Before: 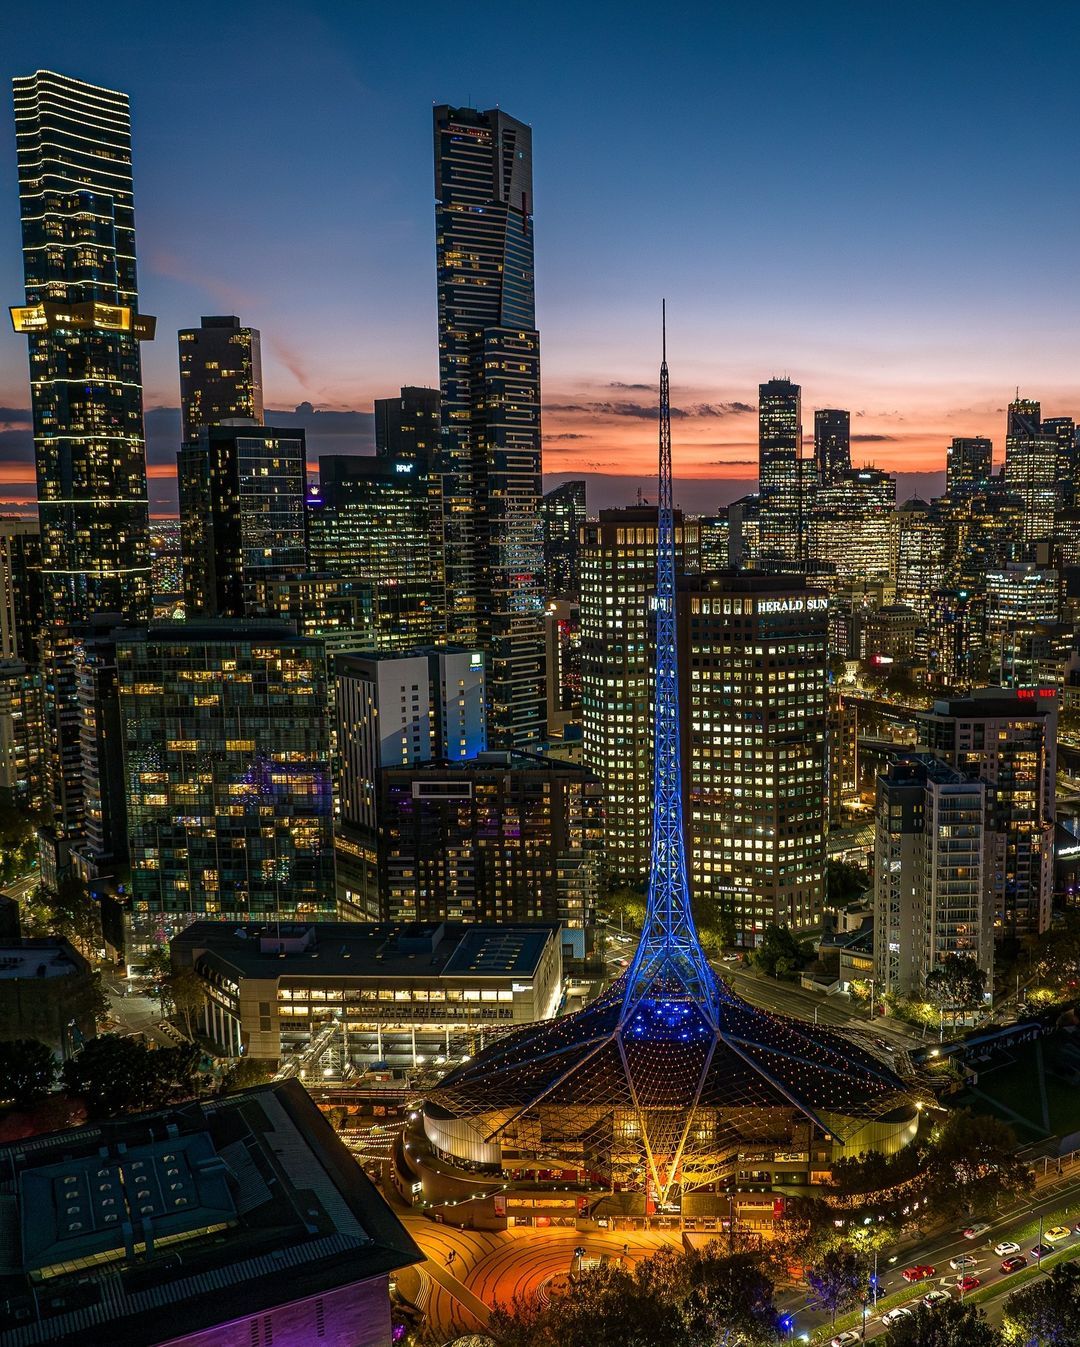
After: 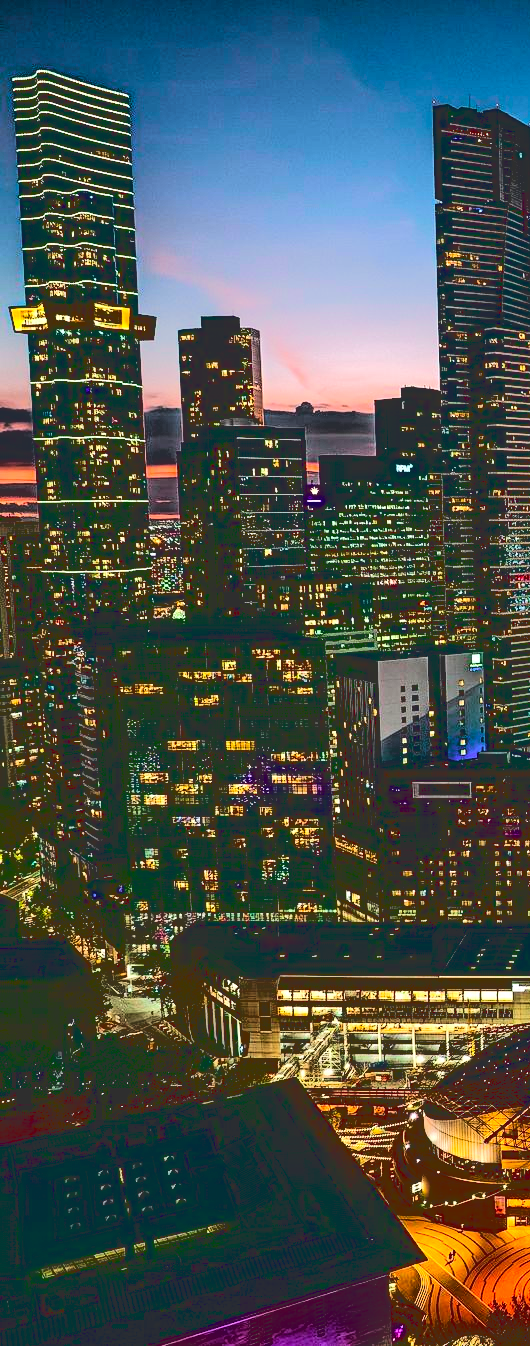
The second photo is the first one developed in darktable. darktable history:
crop and rotate: left 0%, top 0%, right 50.845%
tone curve: curves: ch0 [(0, 0) (0.051, 0.047) (0.102, 0.099) (0.236, 0.249) (0.429, 0.473) (0.67, 0.755) (0.875, 0.948) (1, 0.985)]; ch1 [(0, 0) (0.339, 0.298) (0.402, 0.363) (0.453, 0.413) (0.485, 0.469) (0.494, 0.493) (0.504, 0.502) (0.515, 0.526) (0.563, 0.591) (0.597, 0.639) (0.834, 0.888) (1, 1)]; ch2 [(0, 0) (0.362, 0.353) (0.425, 0.439) (0.501, 0.501) (0.537, 0.538) (0.58, 0.59) (0.642, 0.669) (0.773, 0.856) (1, 1)], color space Lab, independent channels, preserve colors none
base curve: curves: ch0 [(0.065, 0.026) (0.236, 0.358) (0.53, 0.546) (0.777, 0.841) (0.924, 0.992)], preserve colors average RGB
exposure: black level correction 0, exposure 0.4 EV, compensate exposure bias true, compensate highlight preservation false
